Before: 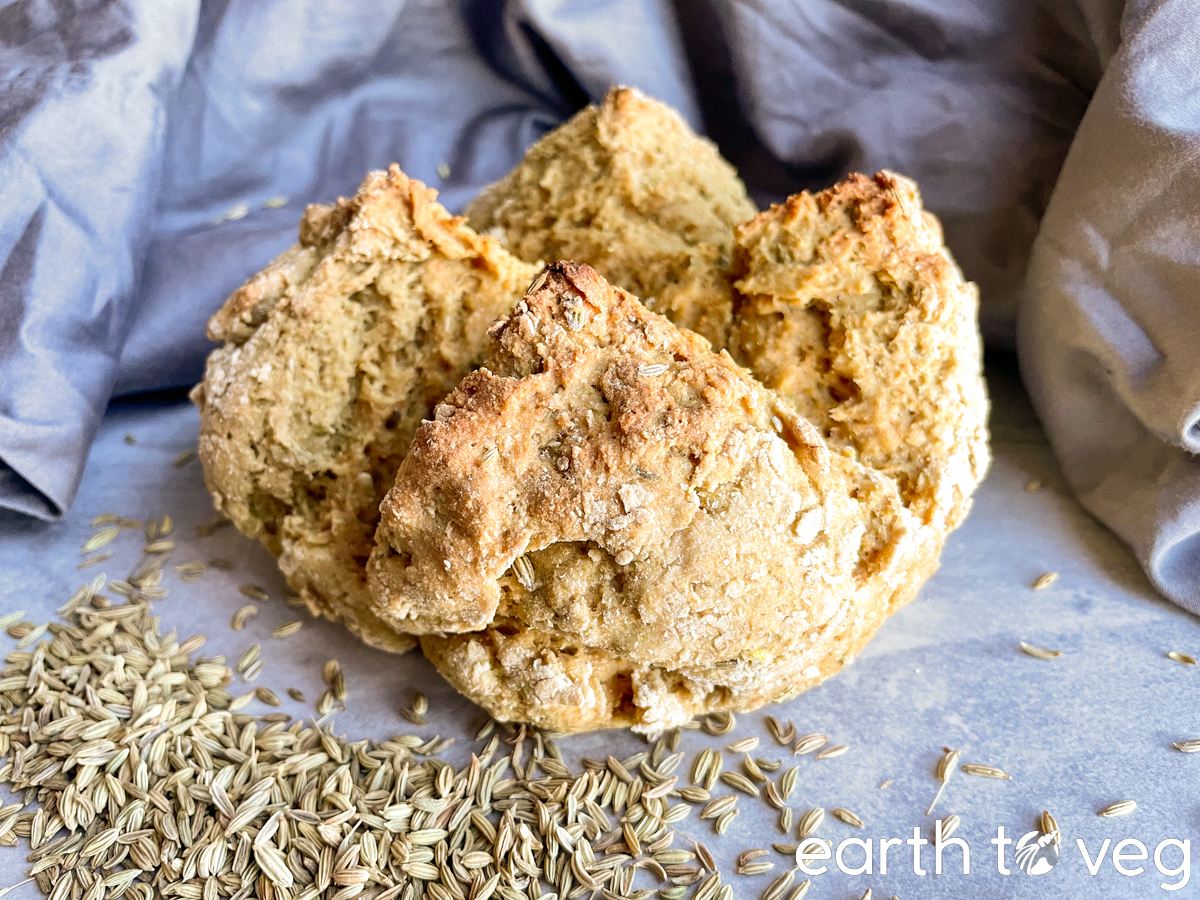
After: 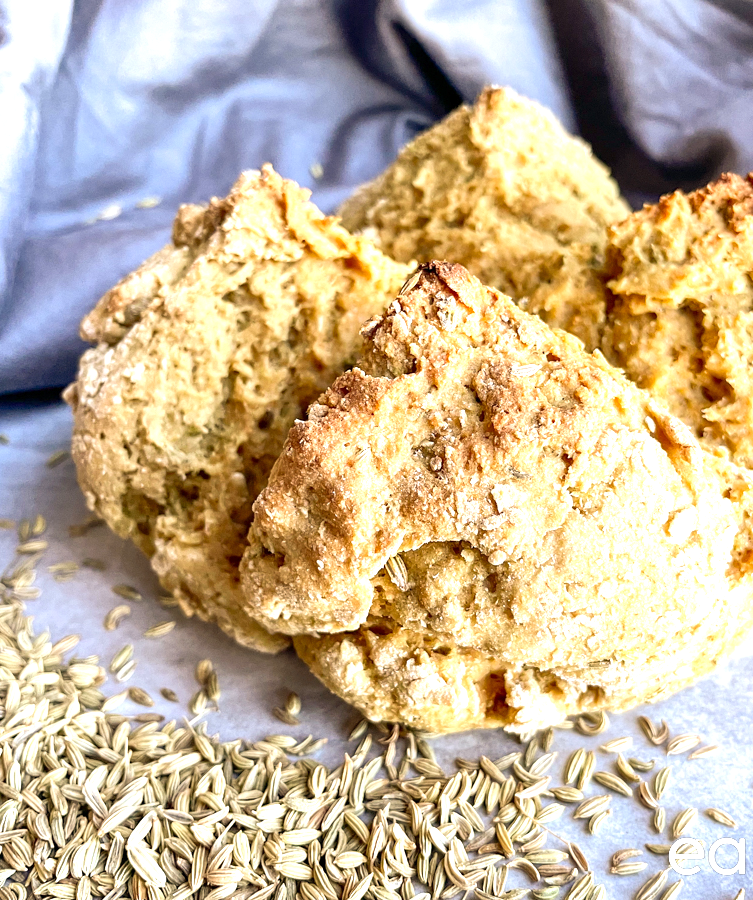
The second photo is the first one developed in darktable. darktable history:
exposure: exposure 0.669 EV, compensate highlight preservation false
crop: left 10.644%, right 26.528%
